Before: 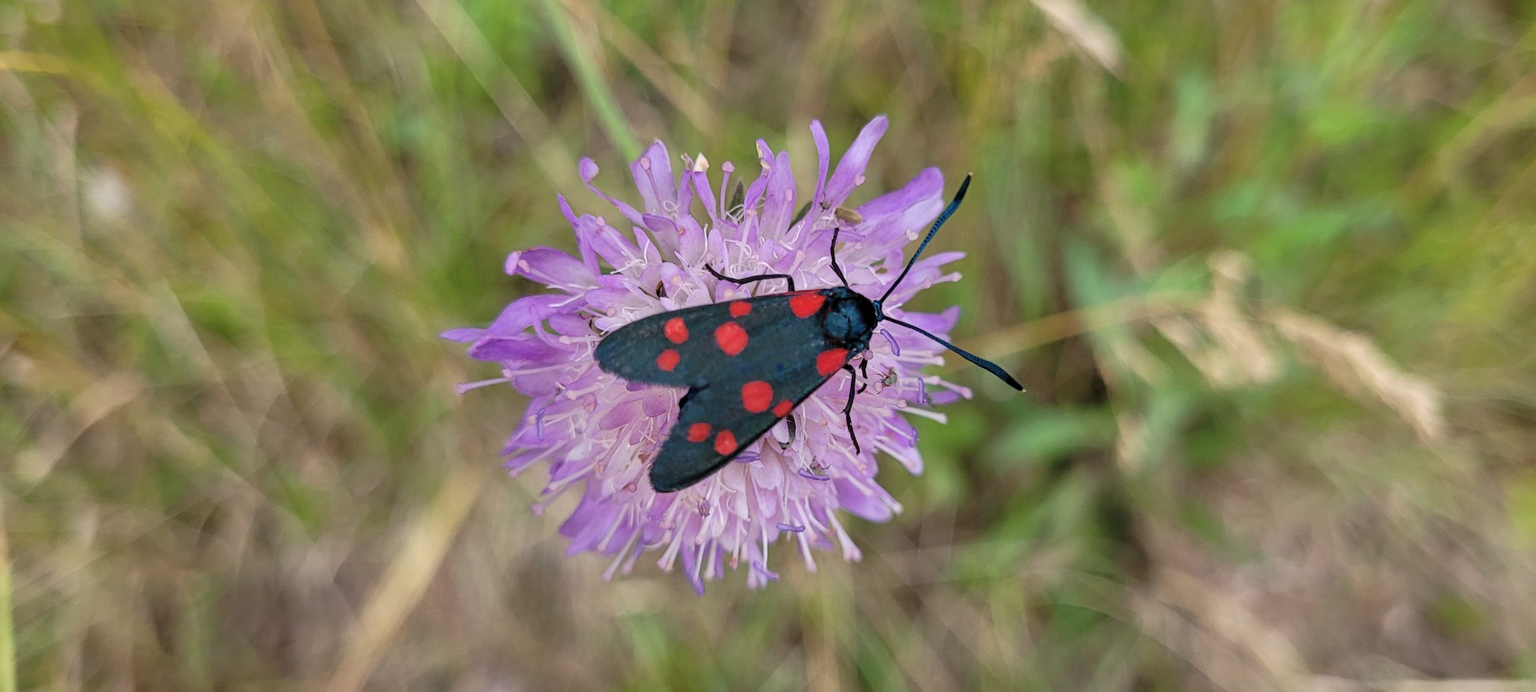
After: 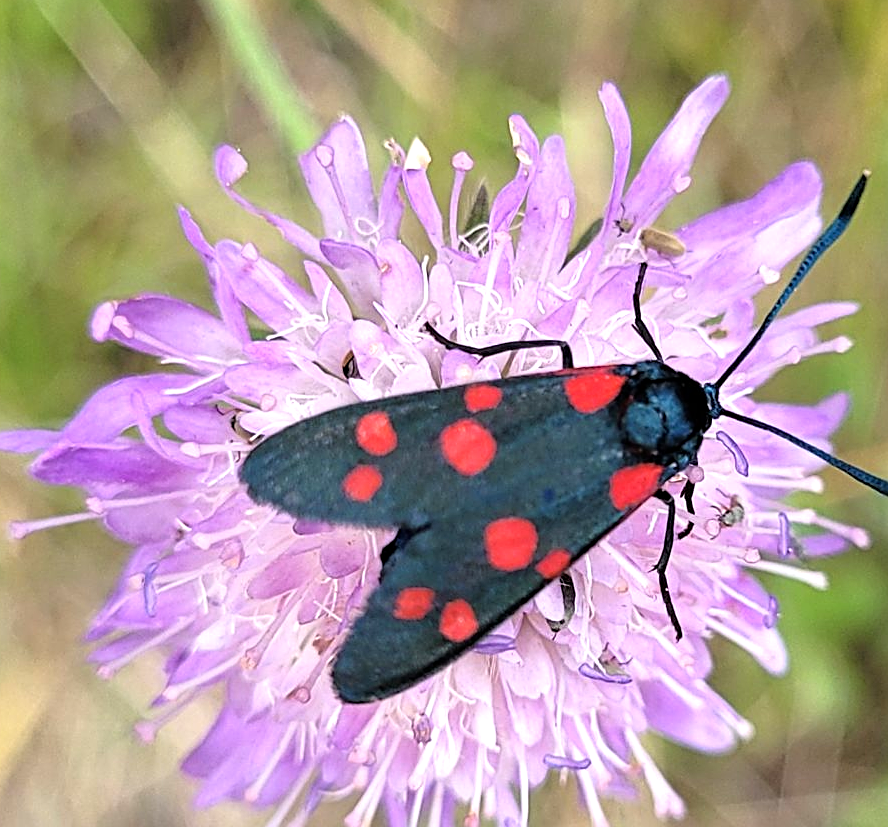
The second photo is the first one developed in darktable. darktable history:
exposure: exposure 0.152 EV, compensate exposure bias true, compensate highlight preservation false
crop and rotate: left 29.373%, top 10.156%, right 35.925%, bottom 18.117%
sharpen: amount 0.495
tone equalizer: -8 EV -0.78 EV, -7 EV -0.685 EV, -6 EV -0.57 EV, -5 EV -0.421 EV, -3 EV 0.401 EV, -2 EV 0.6 EV, -1 EV 0.7 EV, +0 EV 0.755 EV
